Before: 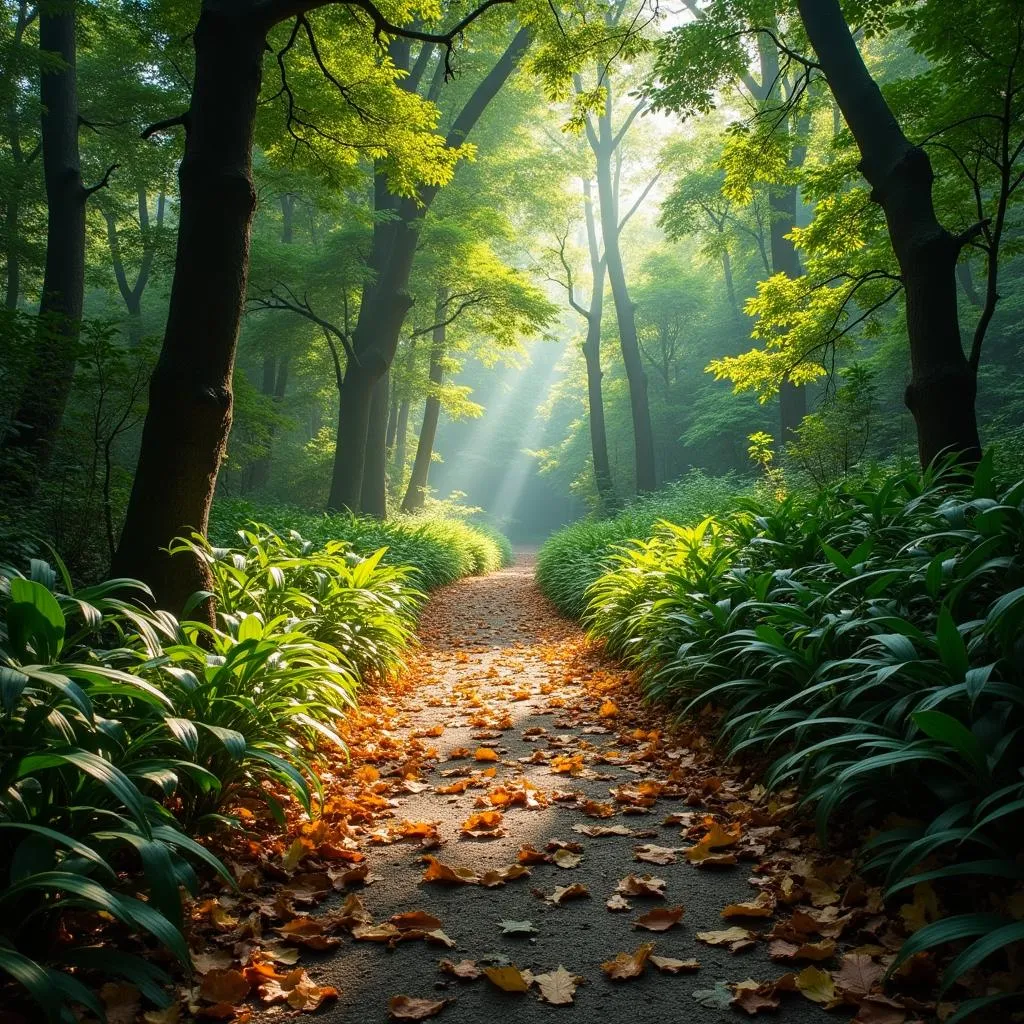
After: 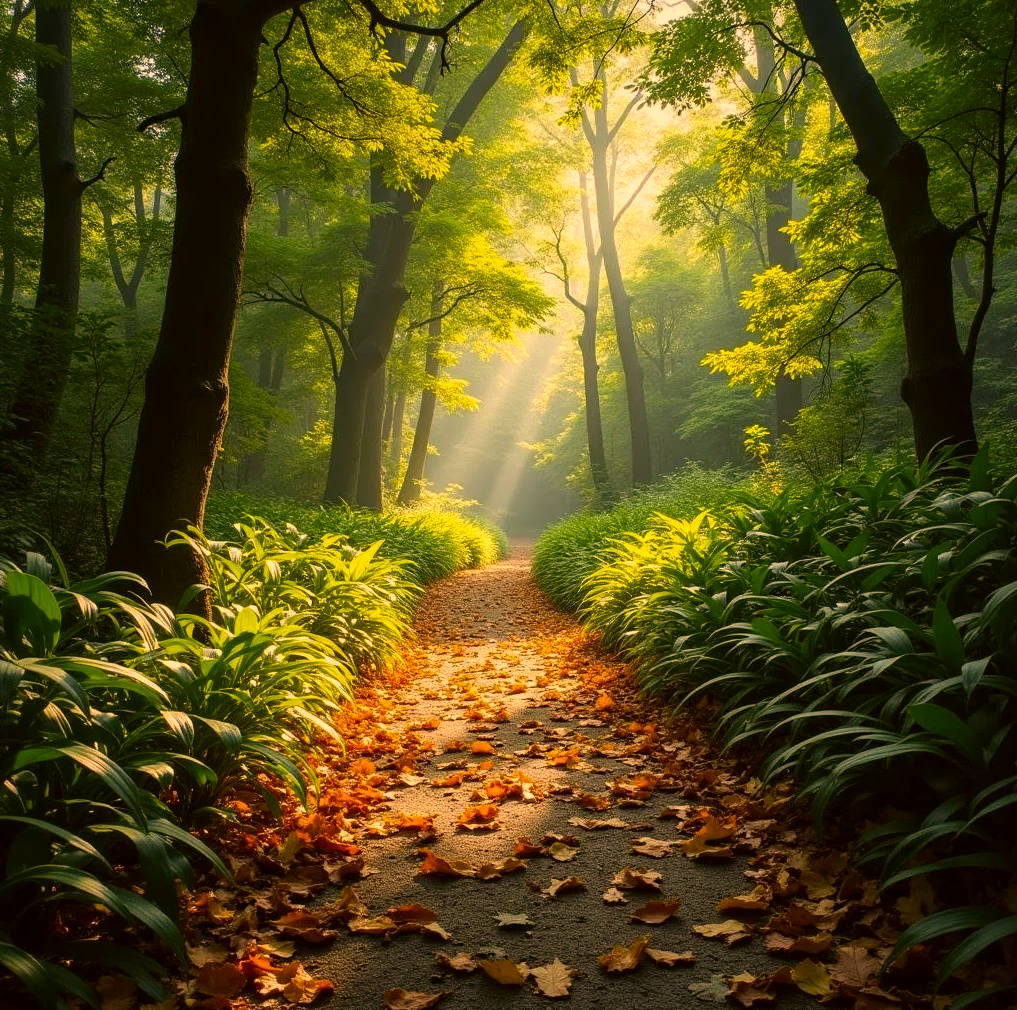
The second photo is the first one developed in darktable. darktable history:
crop: left 0.479%, top 0.748%, right 0.187%, bottom 0.533%
color correction: highlights a* 18.45, highlights b* 35.08, shadows a* 1.04, shadows b* 6.12, saturation 1.02
